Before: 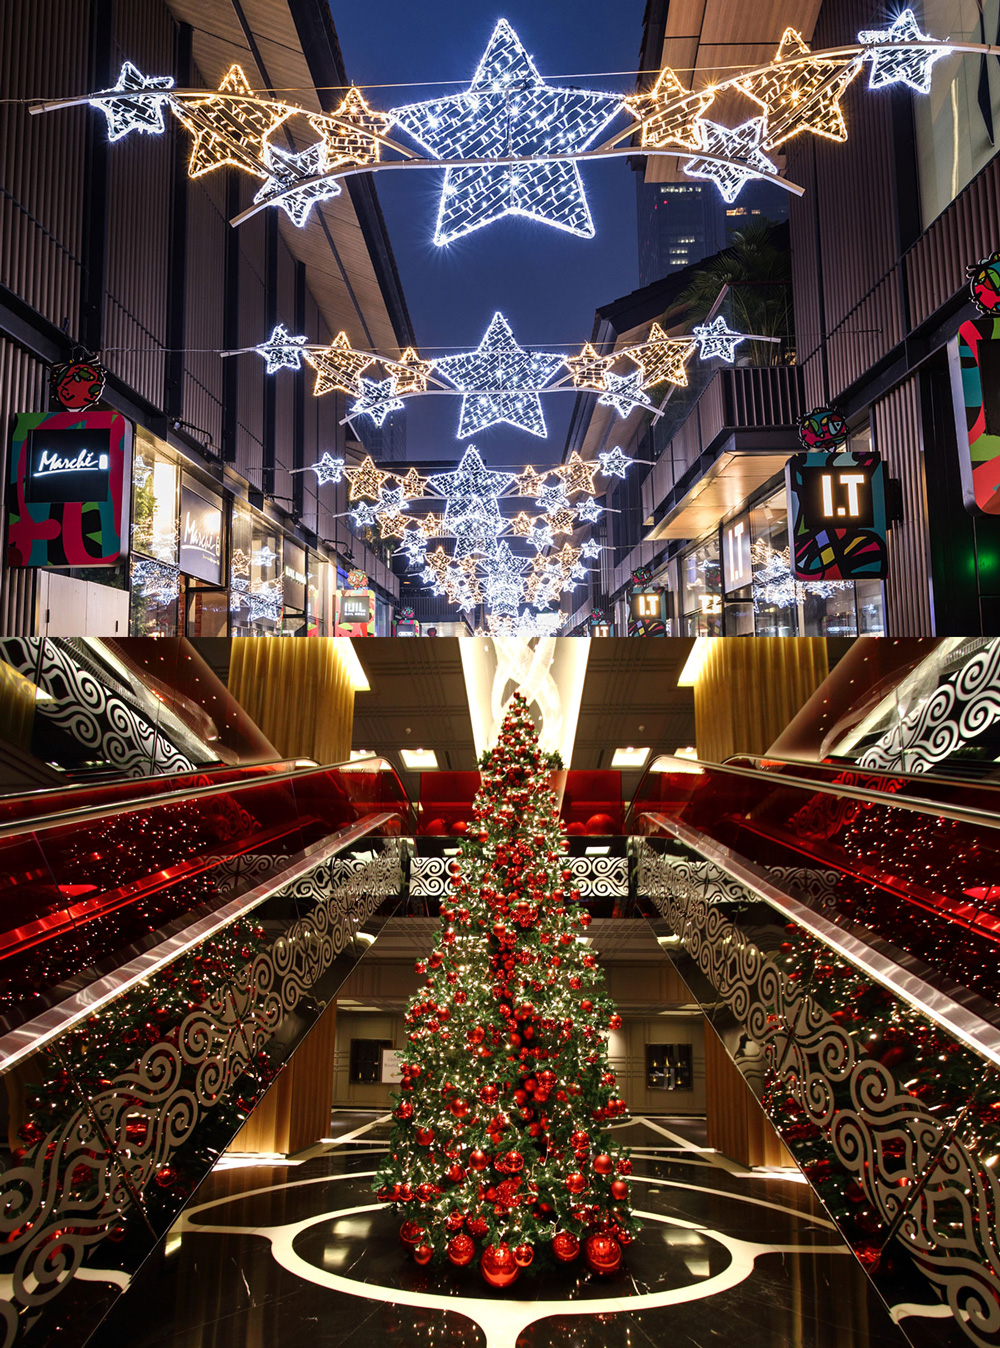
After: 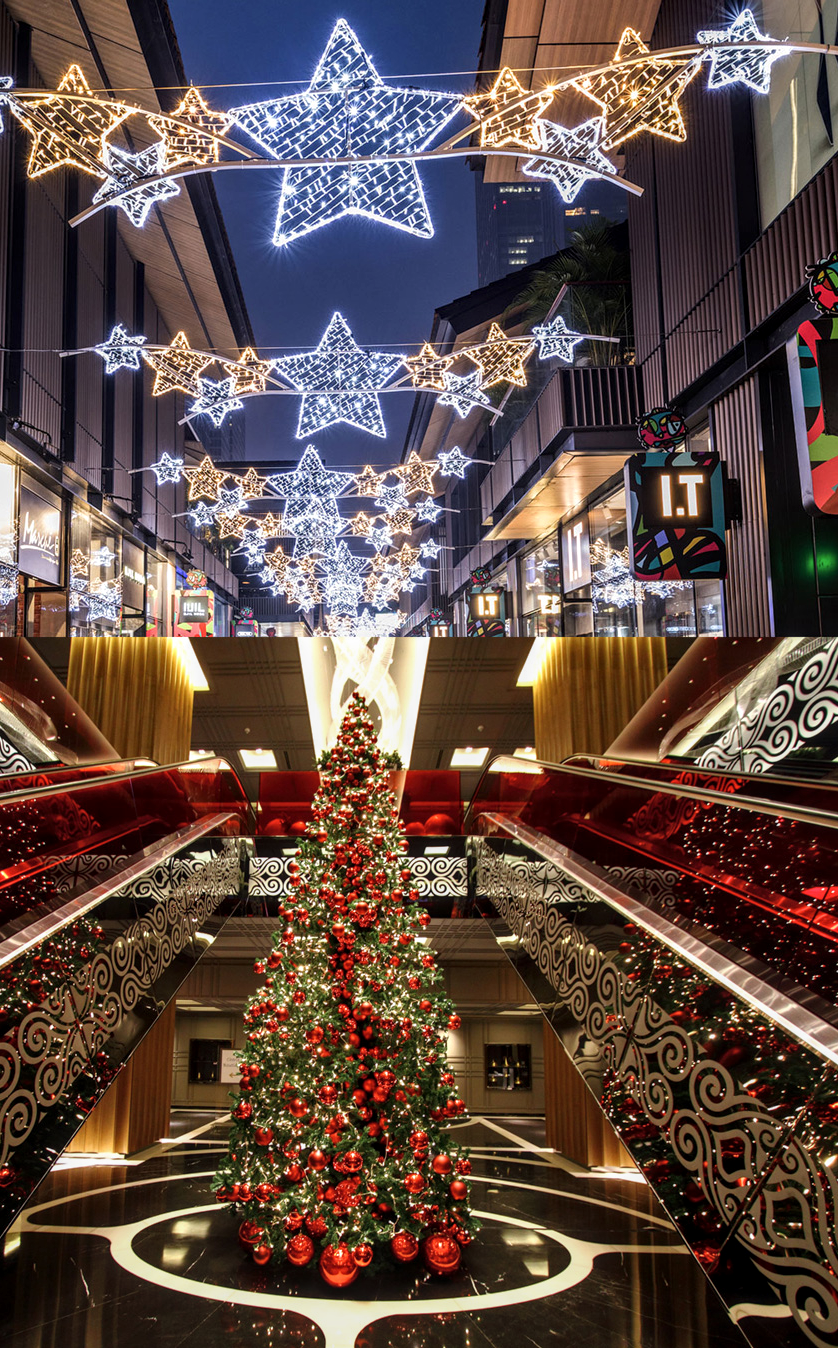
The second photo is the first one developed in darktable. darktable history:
crop: left 16.145%
local contrast: on, module defaults
shadows and highlights: shadows 19.13, highlights -83.41, soften with gaussian
